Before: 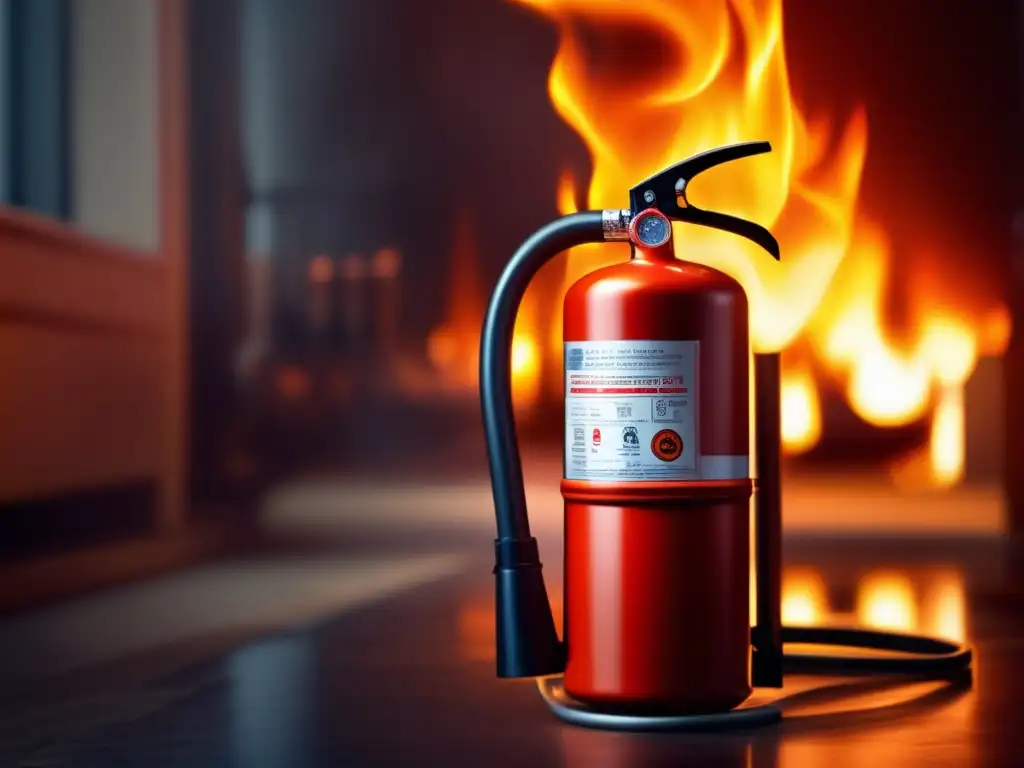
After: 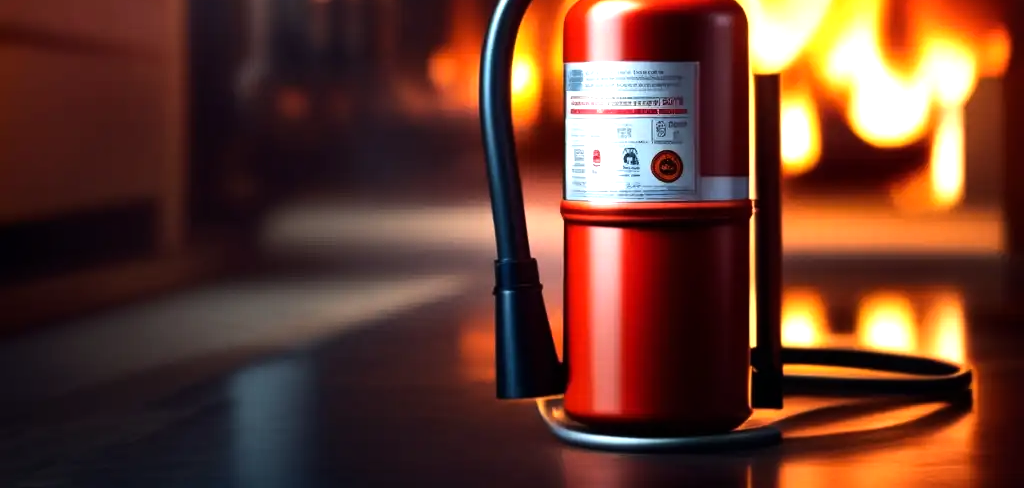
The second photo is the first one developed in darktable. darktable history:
crop and rotate: top 36.435%
tone equalizer: -8 EV -0.75 EV, -7 EV -0.7 EV, -6 EV -0.6 EV, -5 EV -0.4 EV, -3 EV 0.4 EV, -2 EV 0.6 EV, -1 EV 0.7 EV, +0 EV 0.75 EV, edges refinement/feathering 500, mask exposure compensation -1.57 EV, preserve details no
